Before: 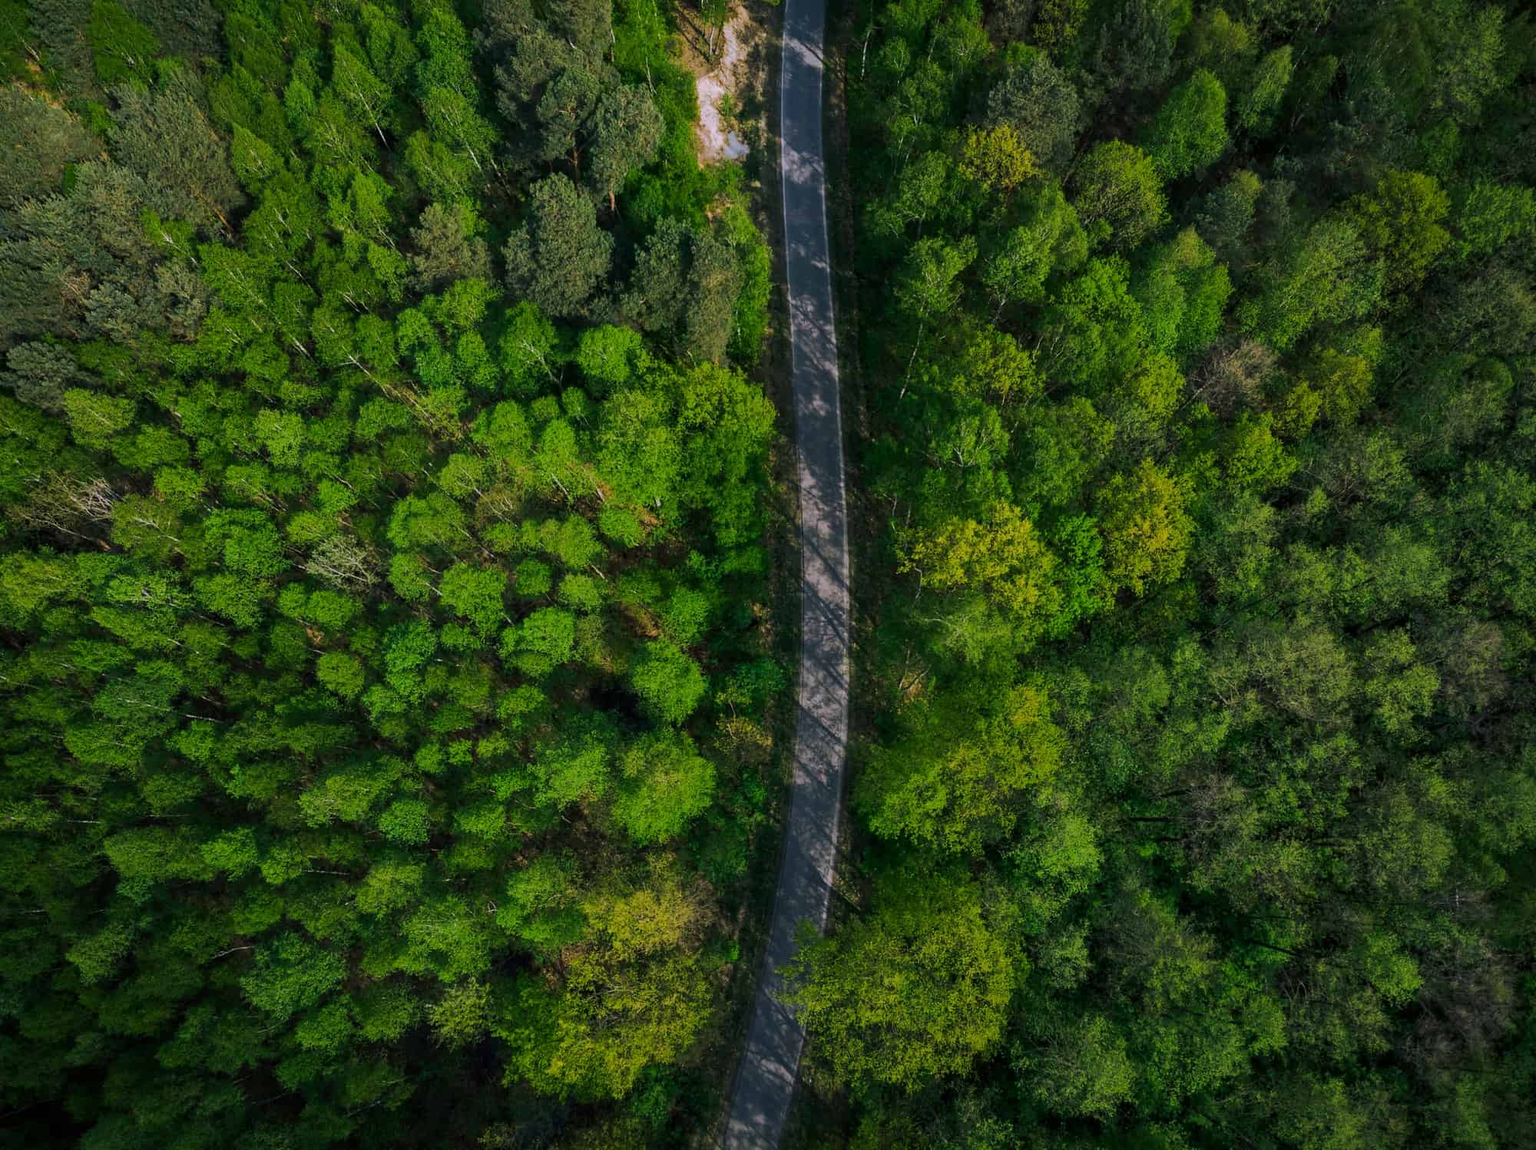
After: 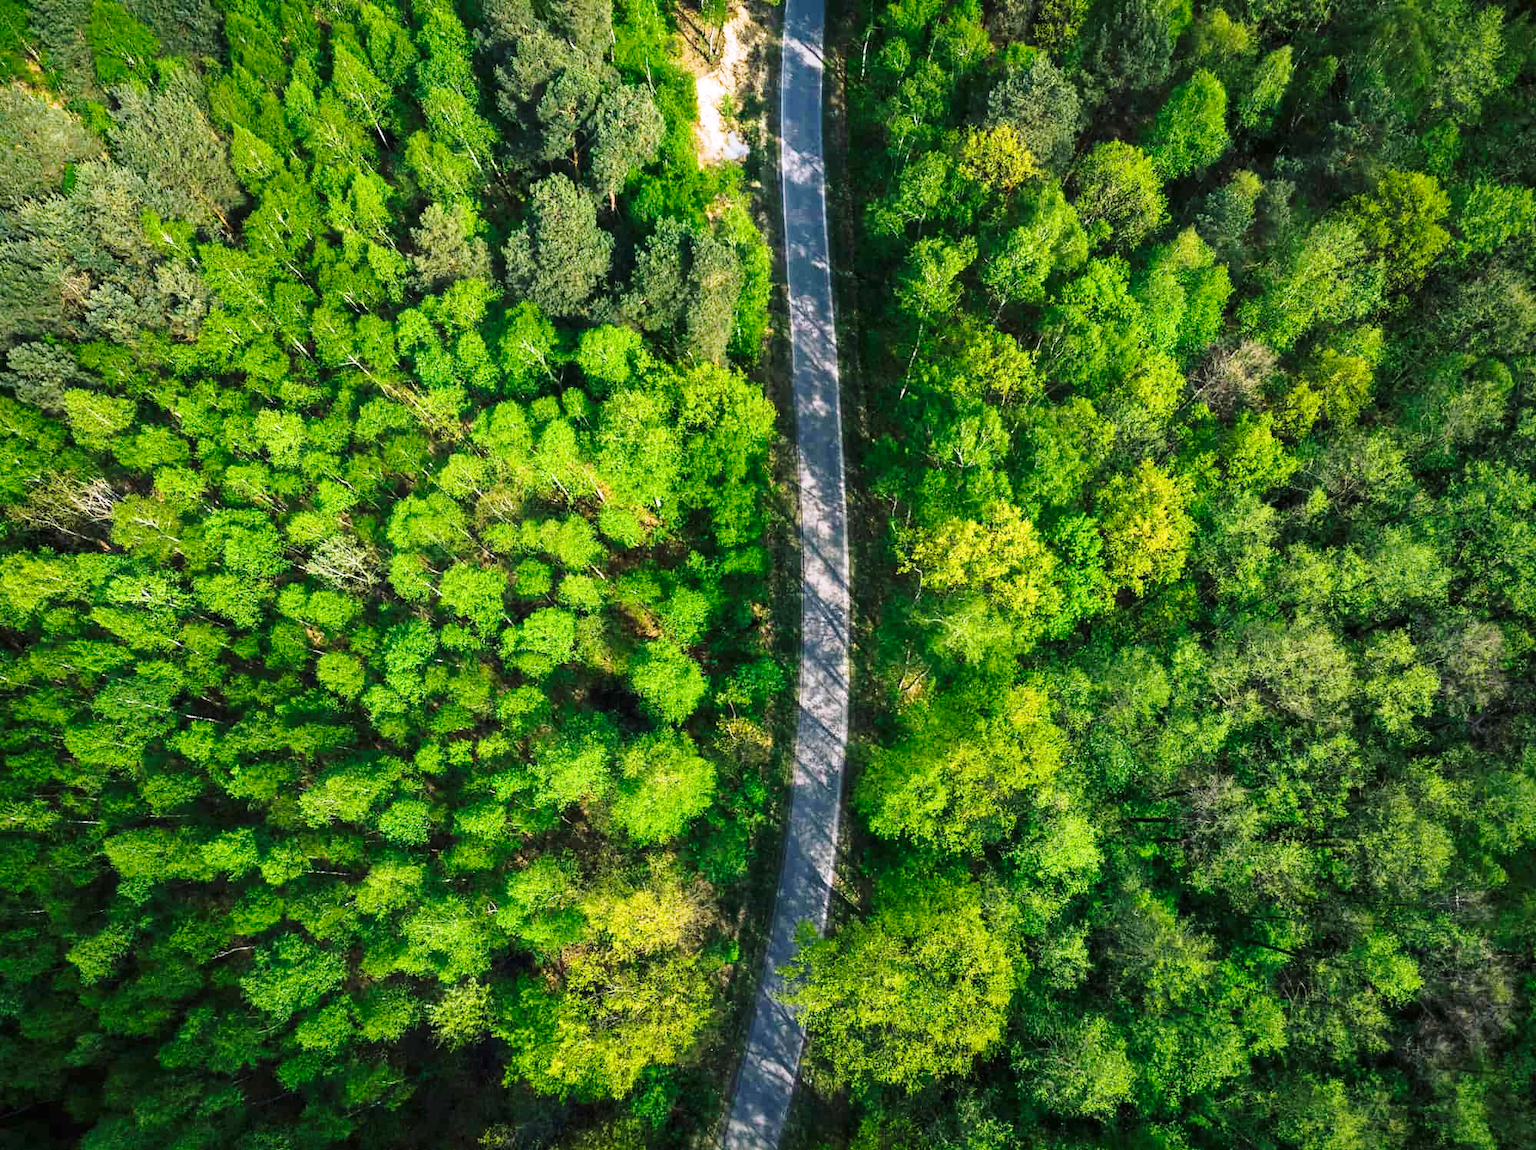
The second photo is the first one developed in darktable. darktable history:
base curve: curves: ch0 [(0, 0) (0.028, 0.03) (0.121, 0.232) (0.46, 0.748) (0.859, 0.968) (1, 1)], preserve colors none
color correction: saturation 0.98
exposure: black level correction 0, exposure 0.9 EV, compensate highlight preservation false
